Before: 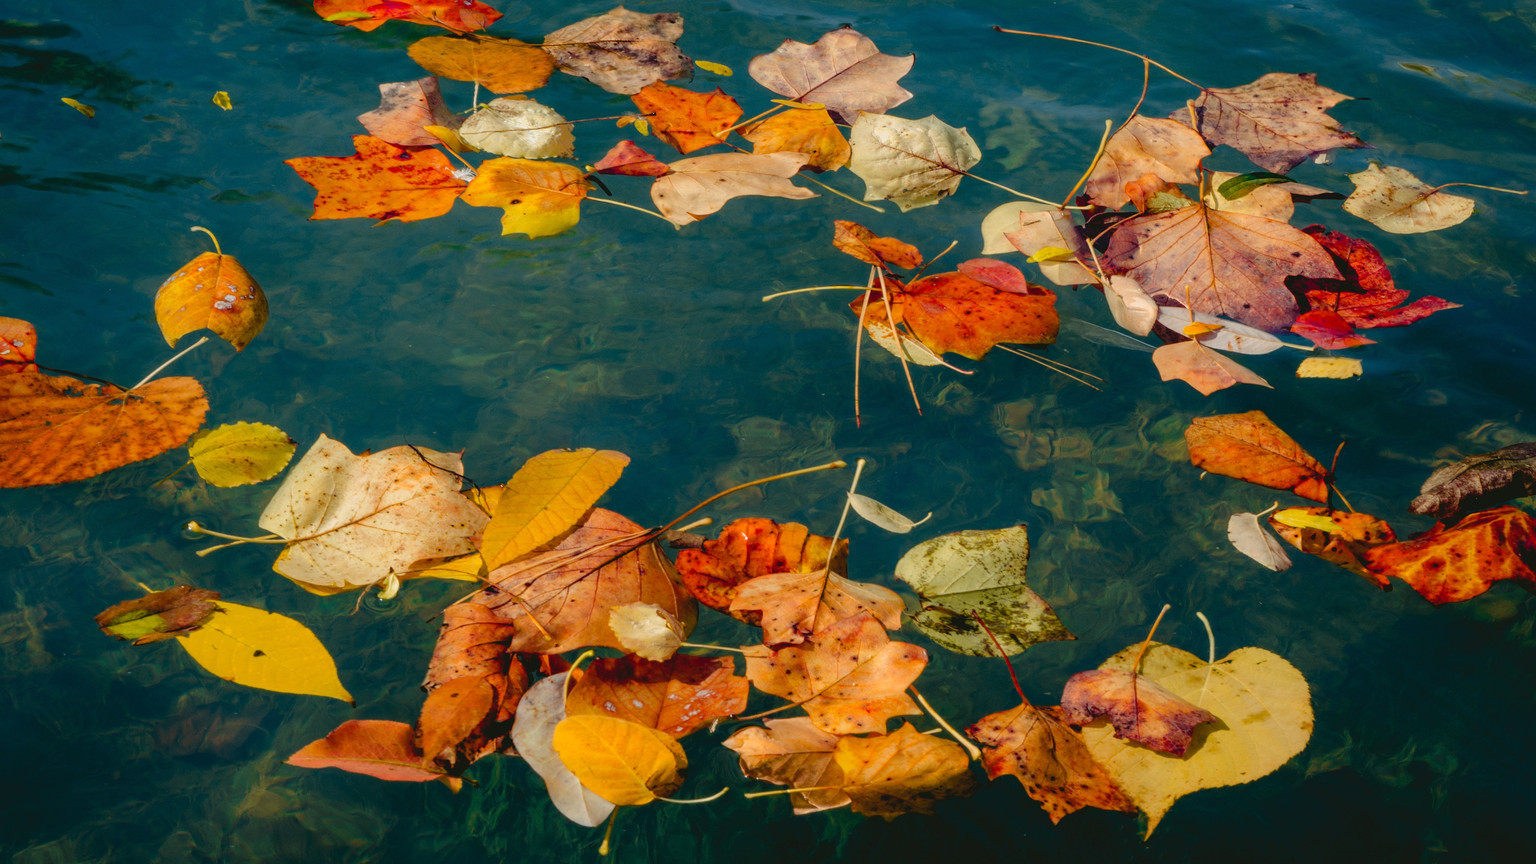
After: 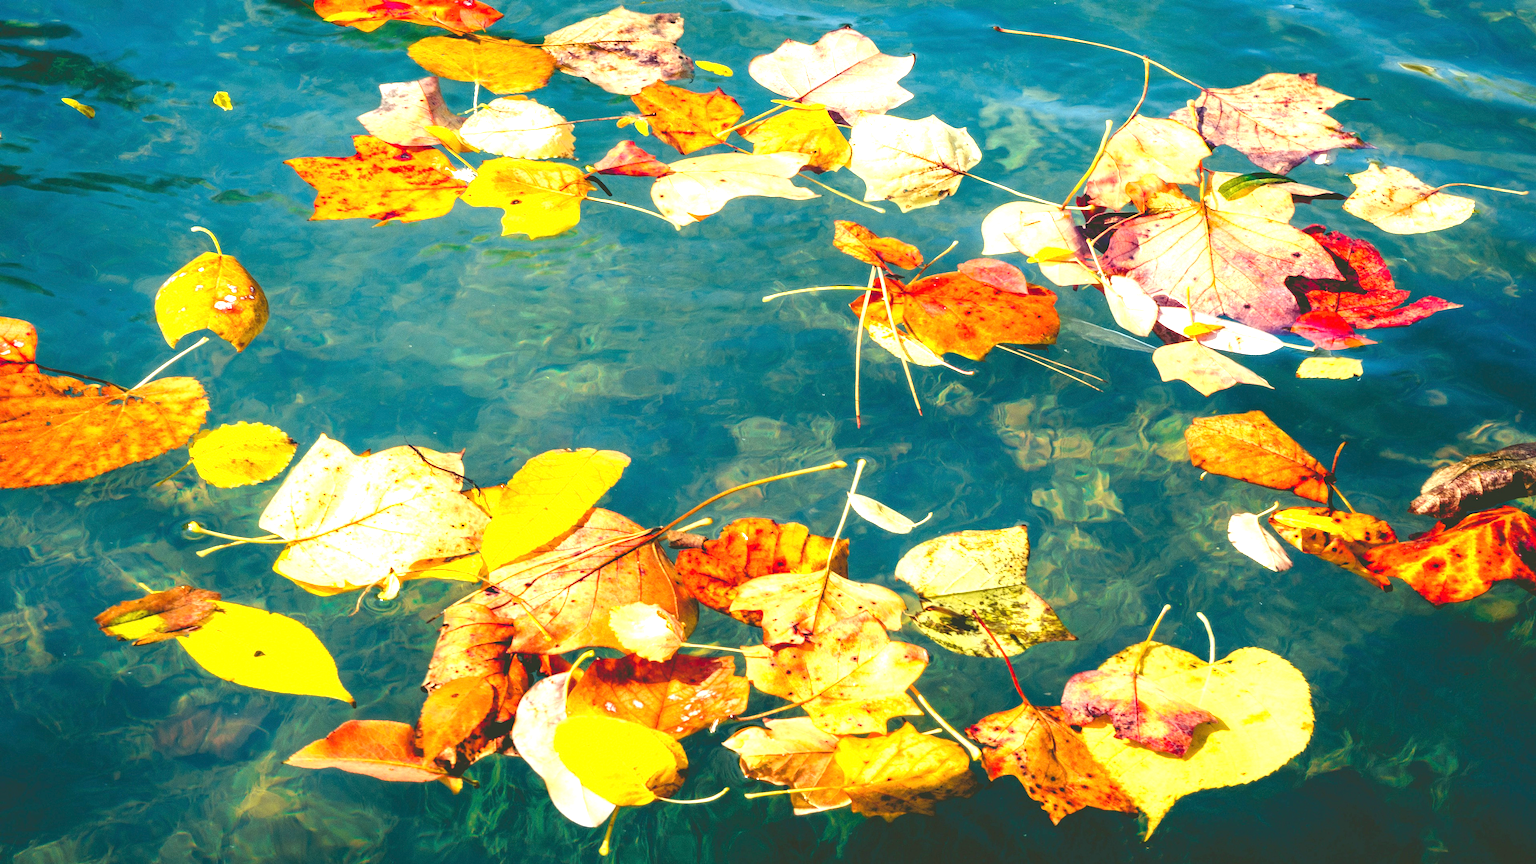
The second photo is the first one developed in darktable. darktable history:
exposure: exposure 2.04 EV, compensate highlight preservation false
